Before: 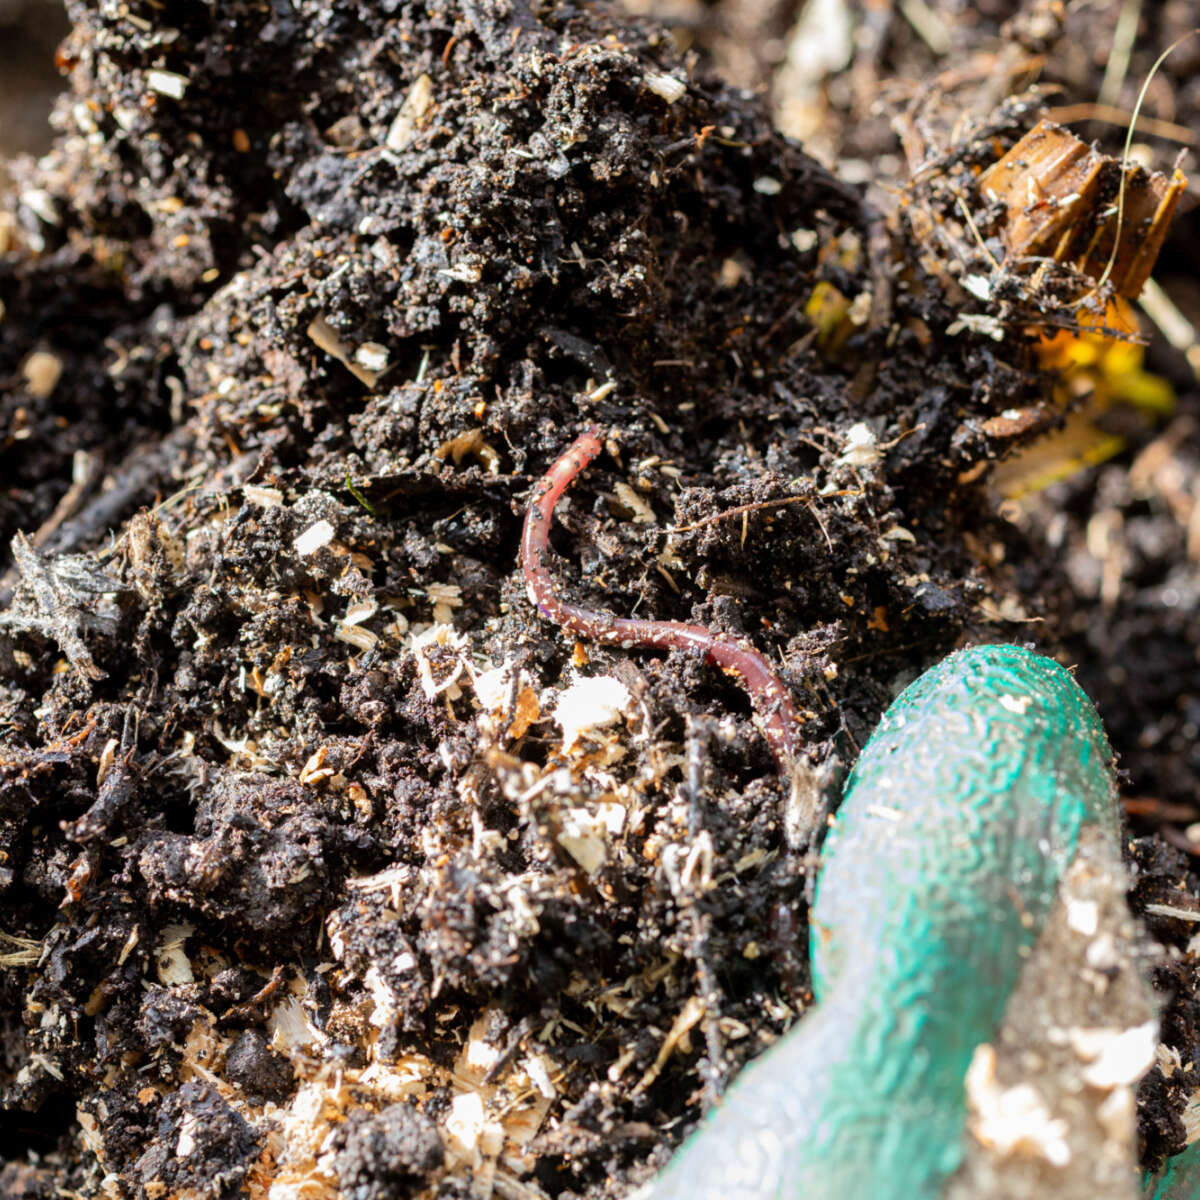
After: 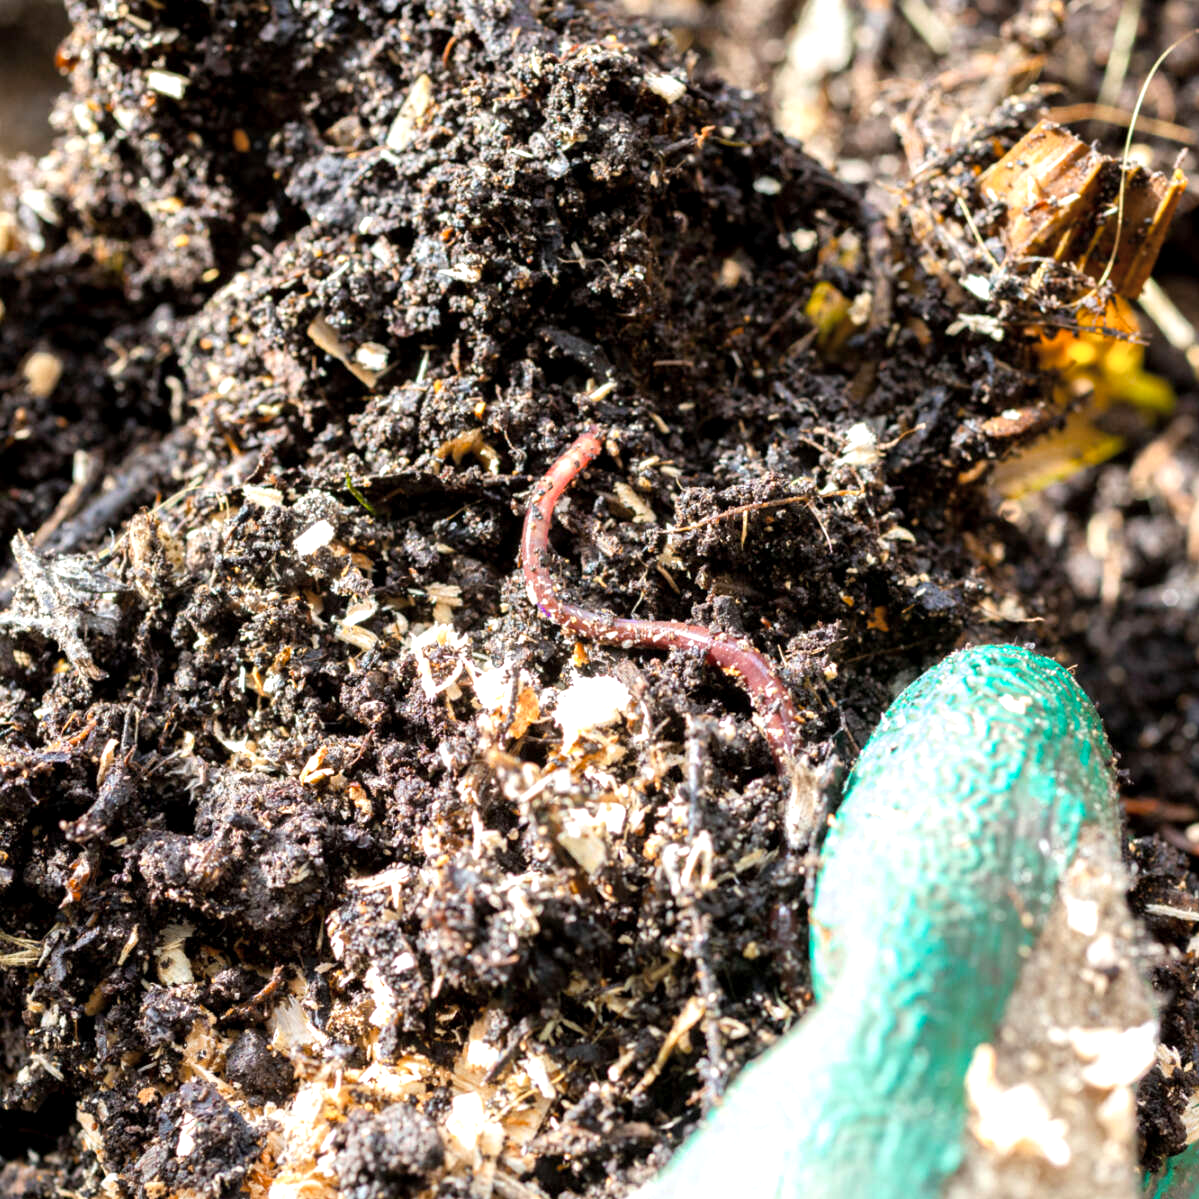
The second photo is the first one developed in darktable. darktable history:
exposure: black level correction 0.001, exposure 0.5 EV, compensate exposure bias true, compensate highlight preservation false
color zones: curves: ch0 [(0, 0.5) (0.143, 0.52) (0.286, 0.5) (0.429, 0.5) (0.571, 0.5) (0.714, 0.5) (0.857, 0.5) (1, 0.5)]; ch1 [(0, 0.489) (0.155, 0.45) (0.286, 0.466) (0.429, 0.5) (0.571, 0.5) (0.714, 0.5) (0.857, 0.5) (1, 0.489)]
color balance rgb: shadows fall-off 101%, linear chroma grading › mid-tones 7.63%, perceptual saturation grading › mid-tones 11.68%, mask middle-gray fulcrum 22.45%, global vibrance 10.11%, saturation formula JzAzBz (2021)
